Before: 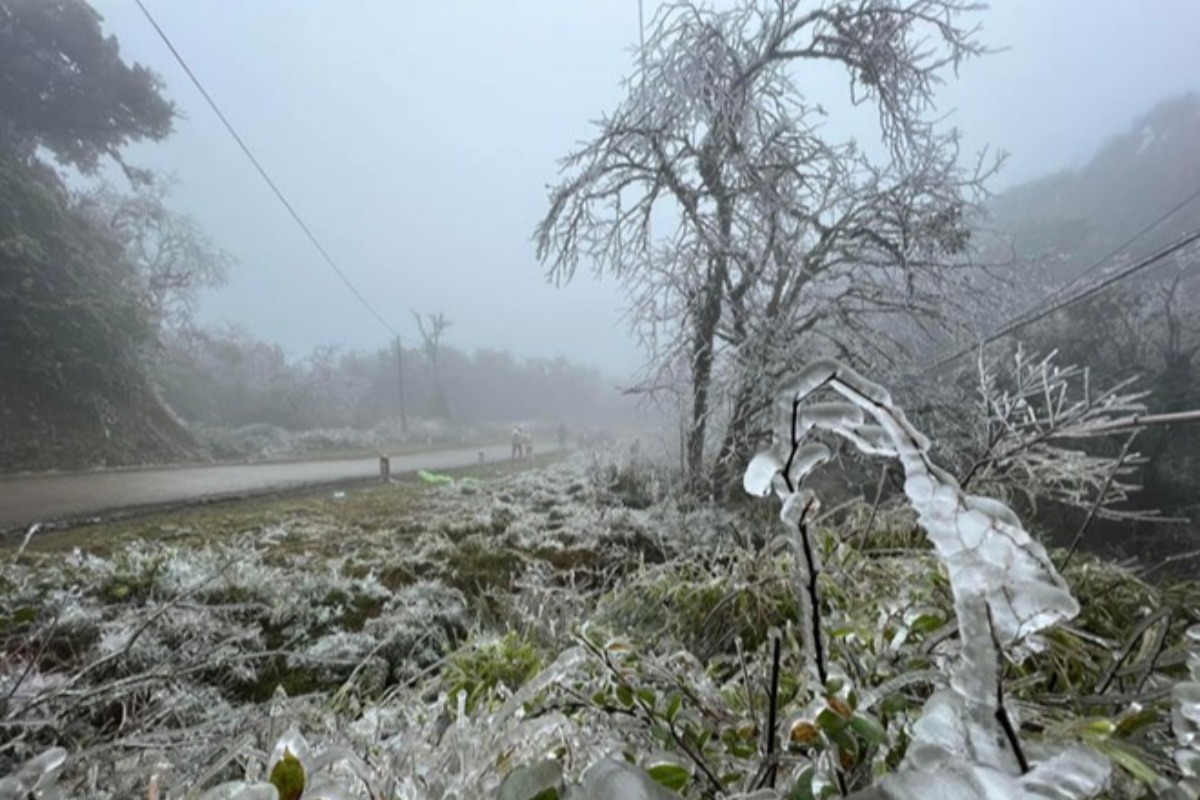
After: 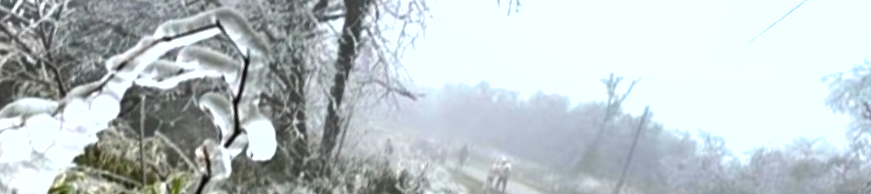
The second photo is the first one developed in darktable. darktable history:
exposure: exposure 1 EV, compensate highlight preservation false
shadows and highlights: low approximation 0.01, soften with gaussian
crop and rotate: angle 16.12°, top 30.835%, bottom 35.653%
